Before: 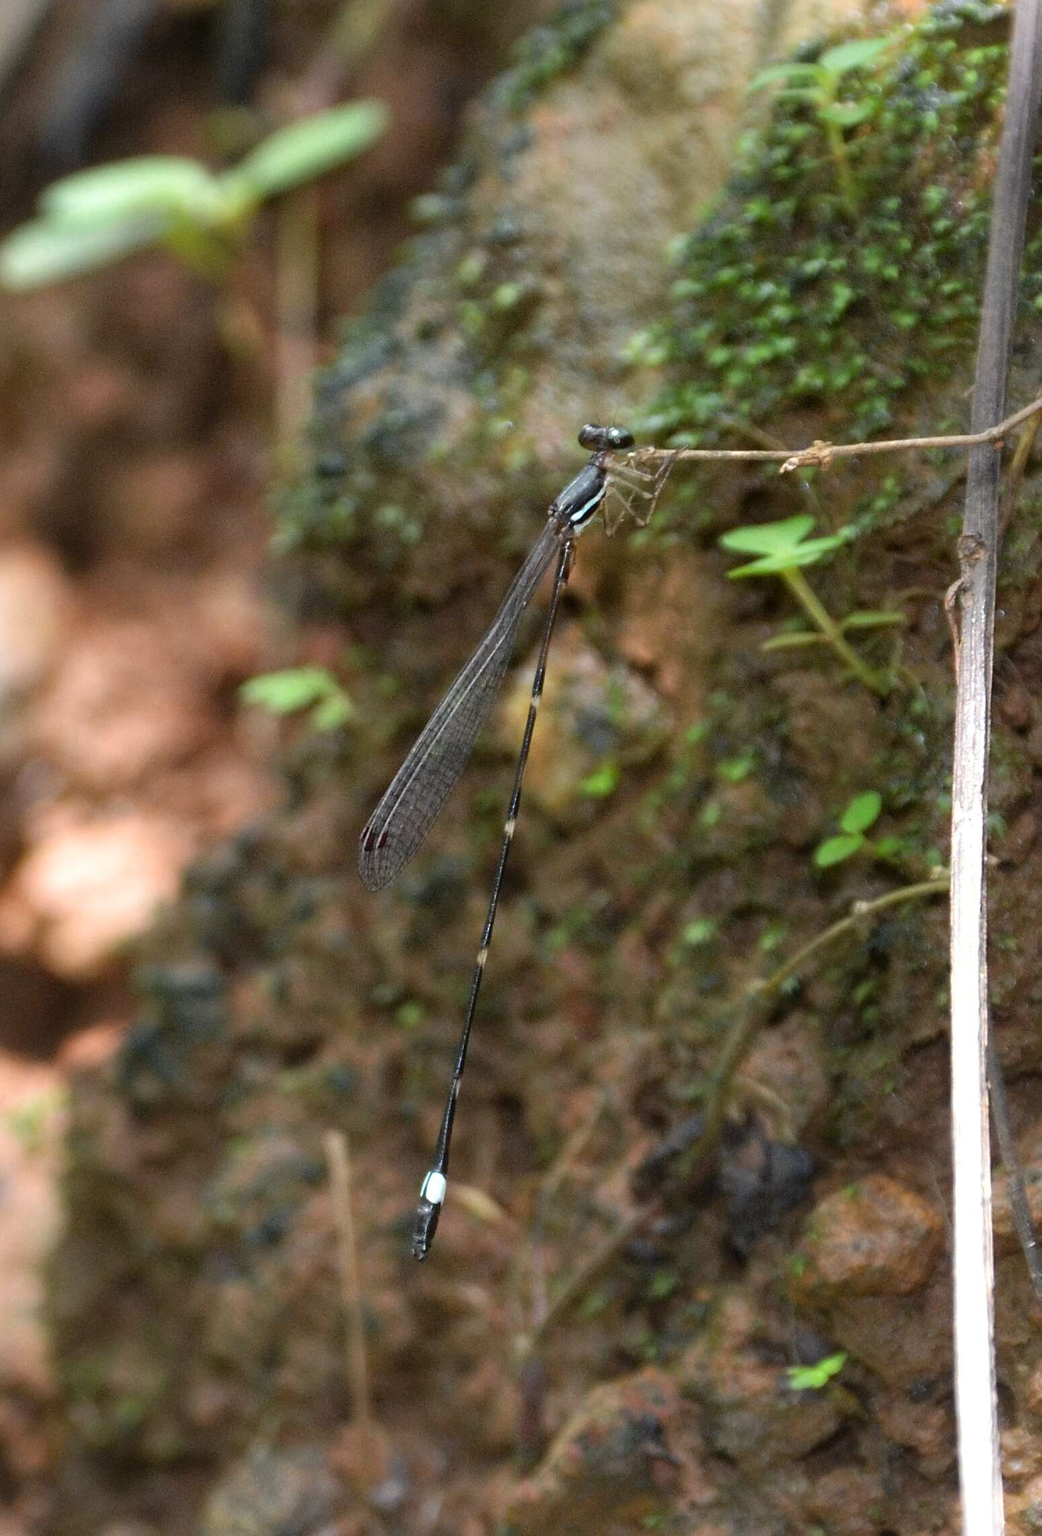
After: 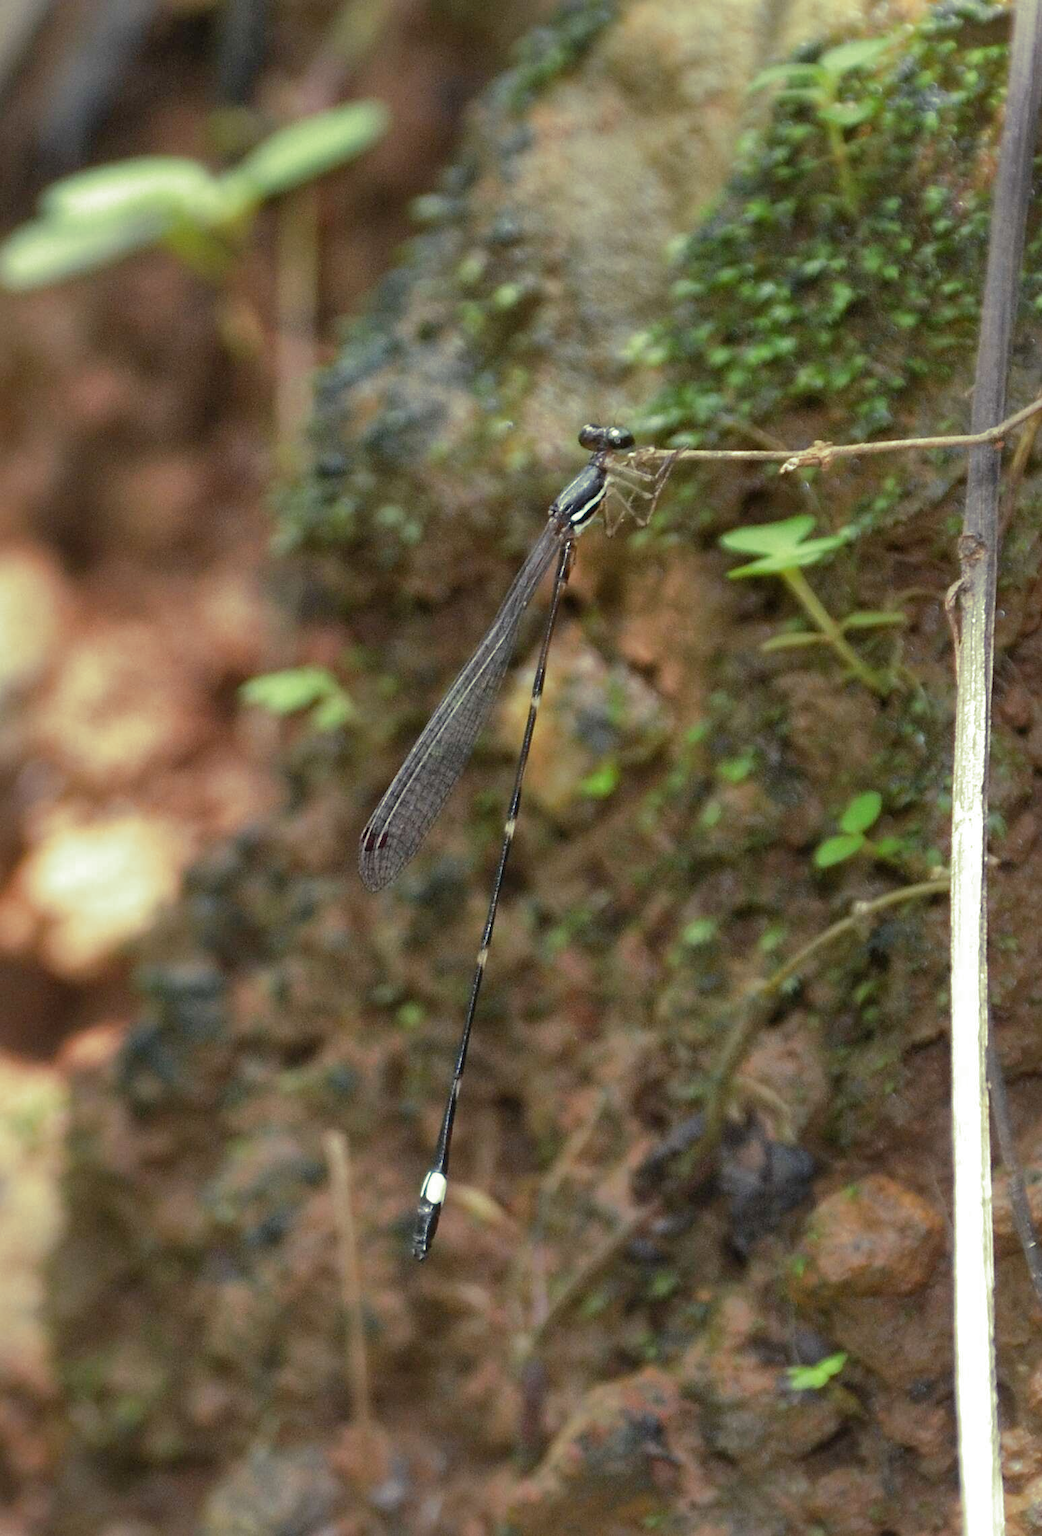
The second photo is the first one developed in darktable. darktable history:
shadows and highlights: on, module defaults
split-toning: shadows › hue 290.82°, shadows › saturation 0.34, highlights › saturation 0.38, balance 0, compress 50%
